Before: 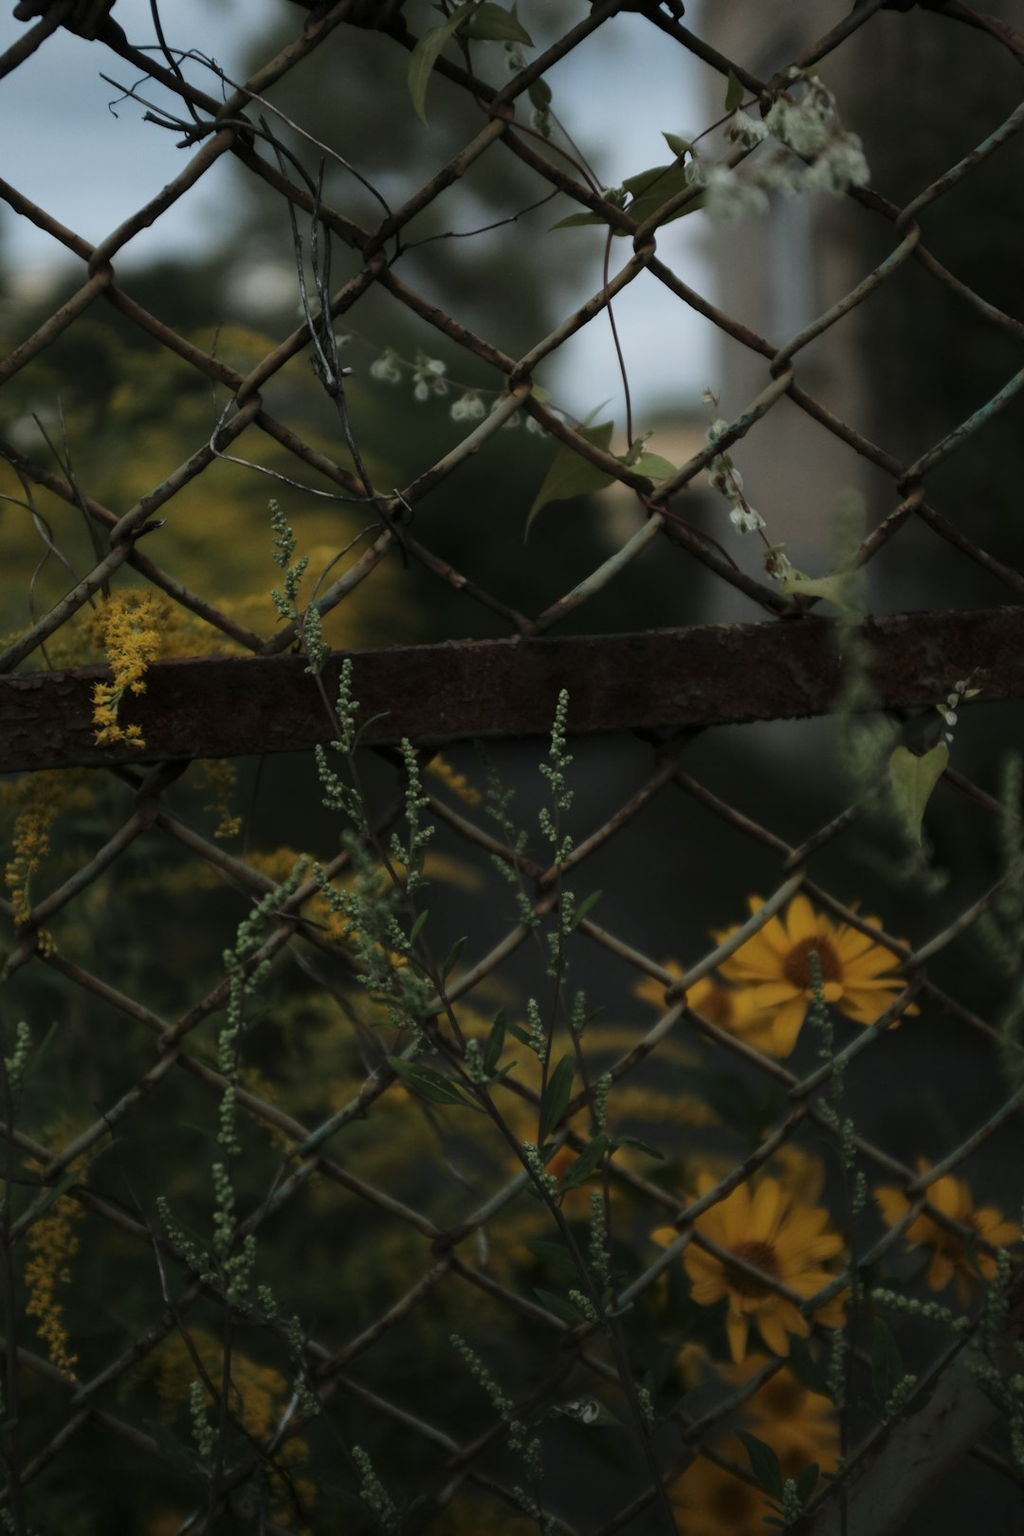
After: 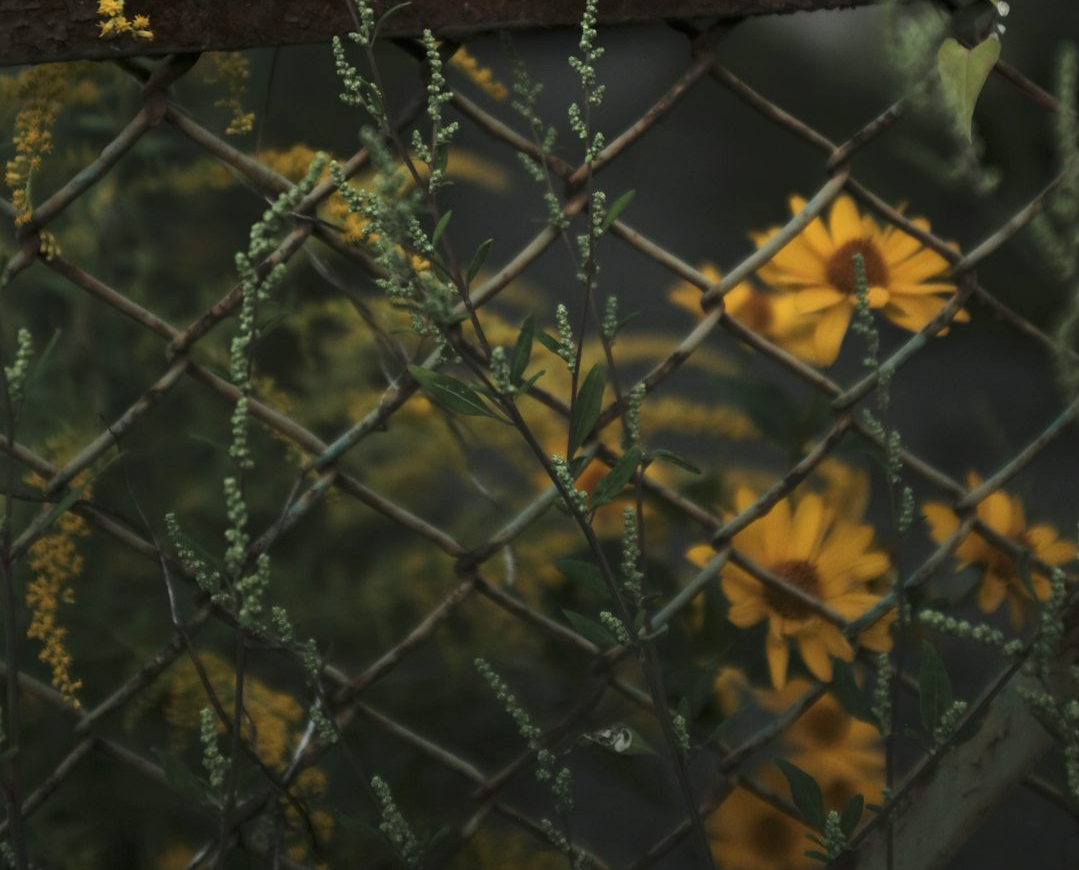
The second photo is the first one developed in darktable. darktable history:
crop and rotate: top 46.237%
exposure: black level correction 0, exposure 1.1 EV, compensate exposure bias true, compensate highlight preservation false
